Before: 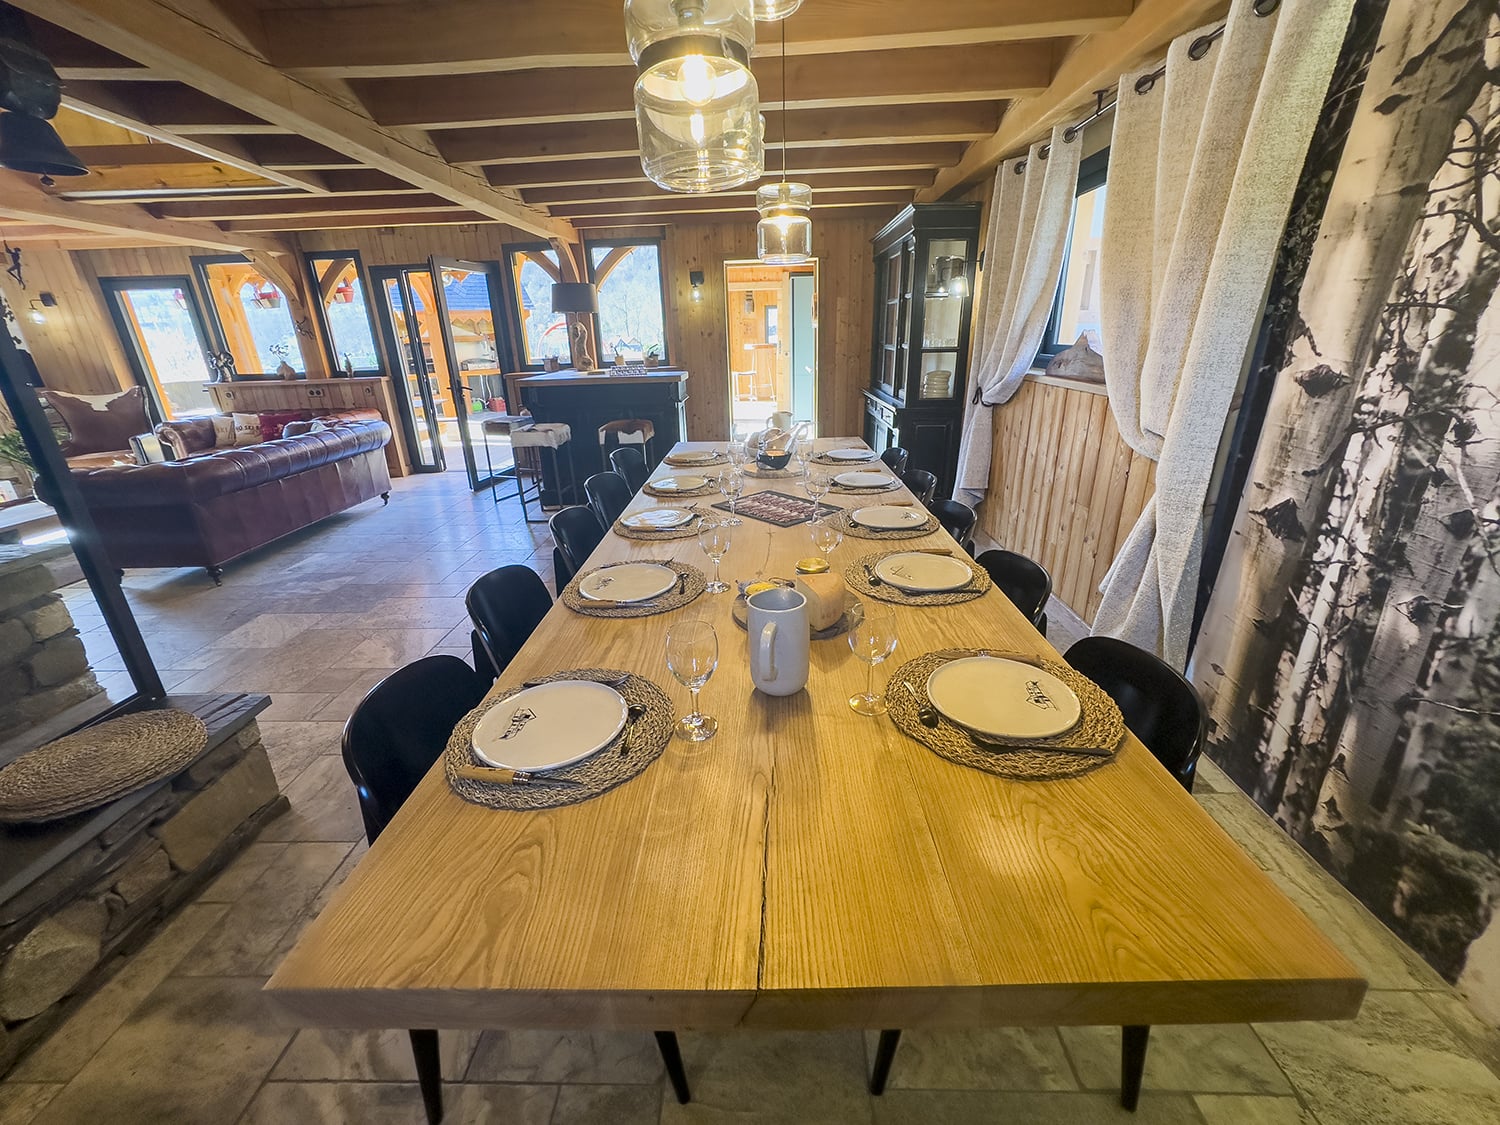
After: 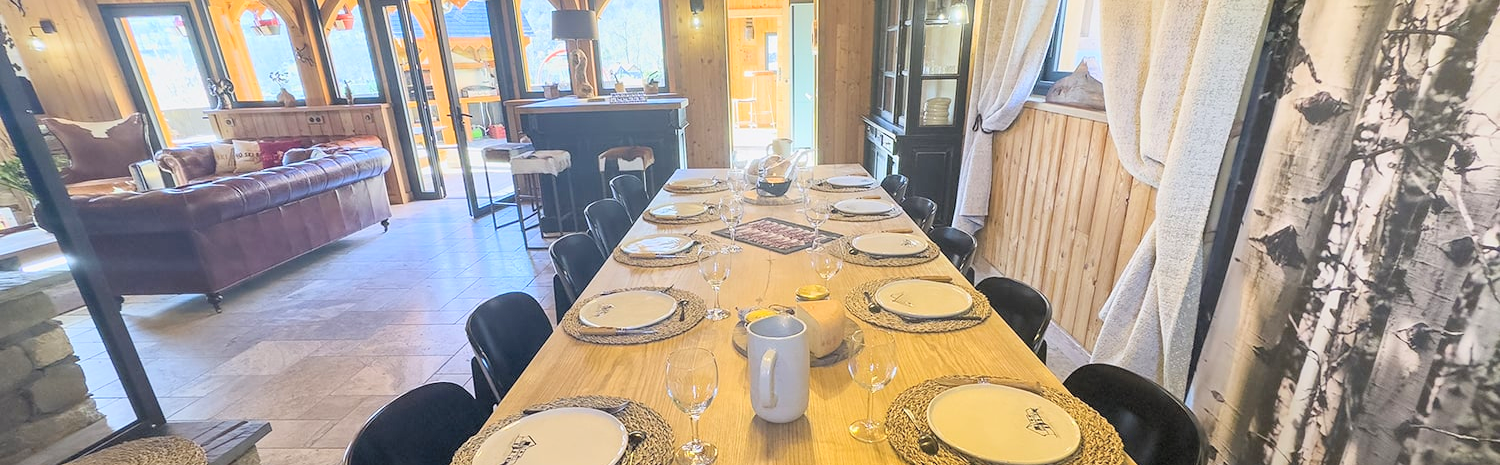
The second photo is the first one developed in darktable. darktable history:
crop and rotate: top 24.288%, bottom 34.336%
contrast brightness saturation: contrast 0.104, brightness 0.297, saturation 0.141
